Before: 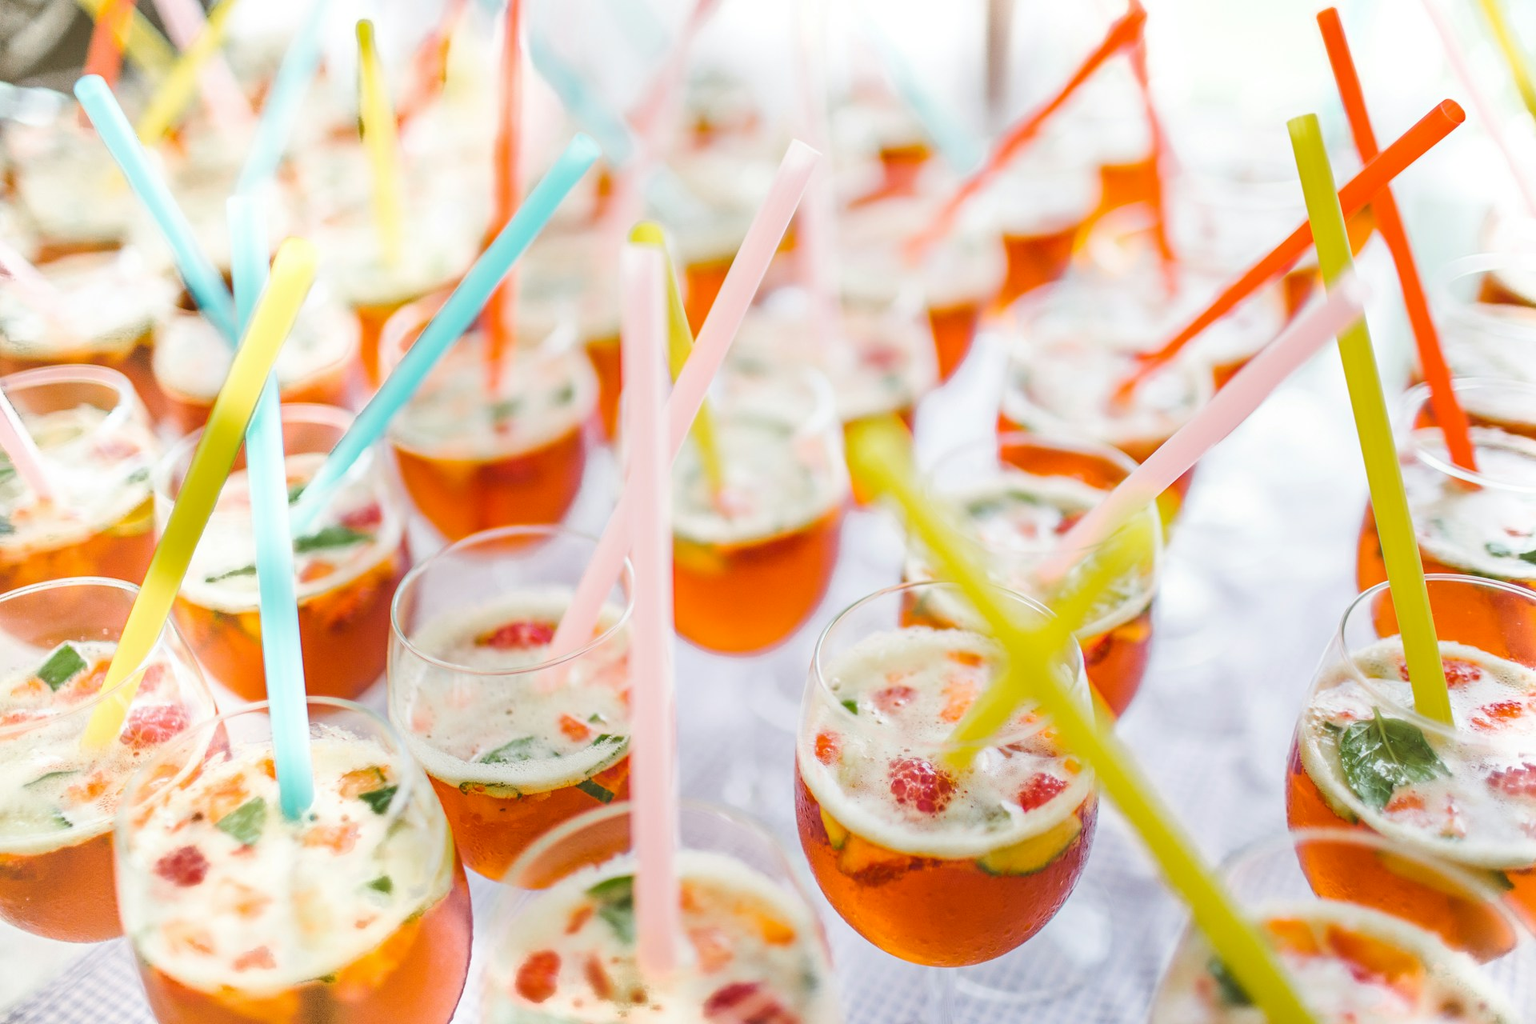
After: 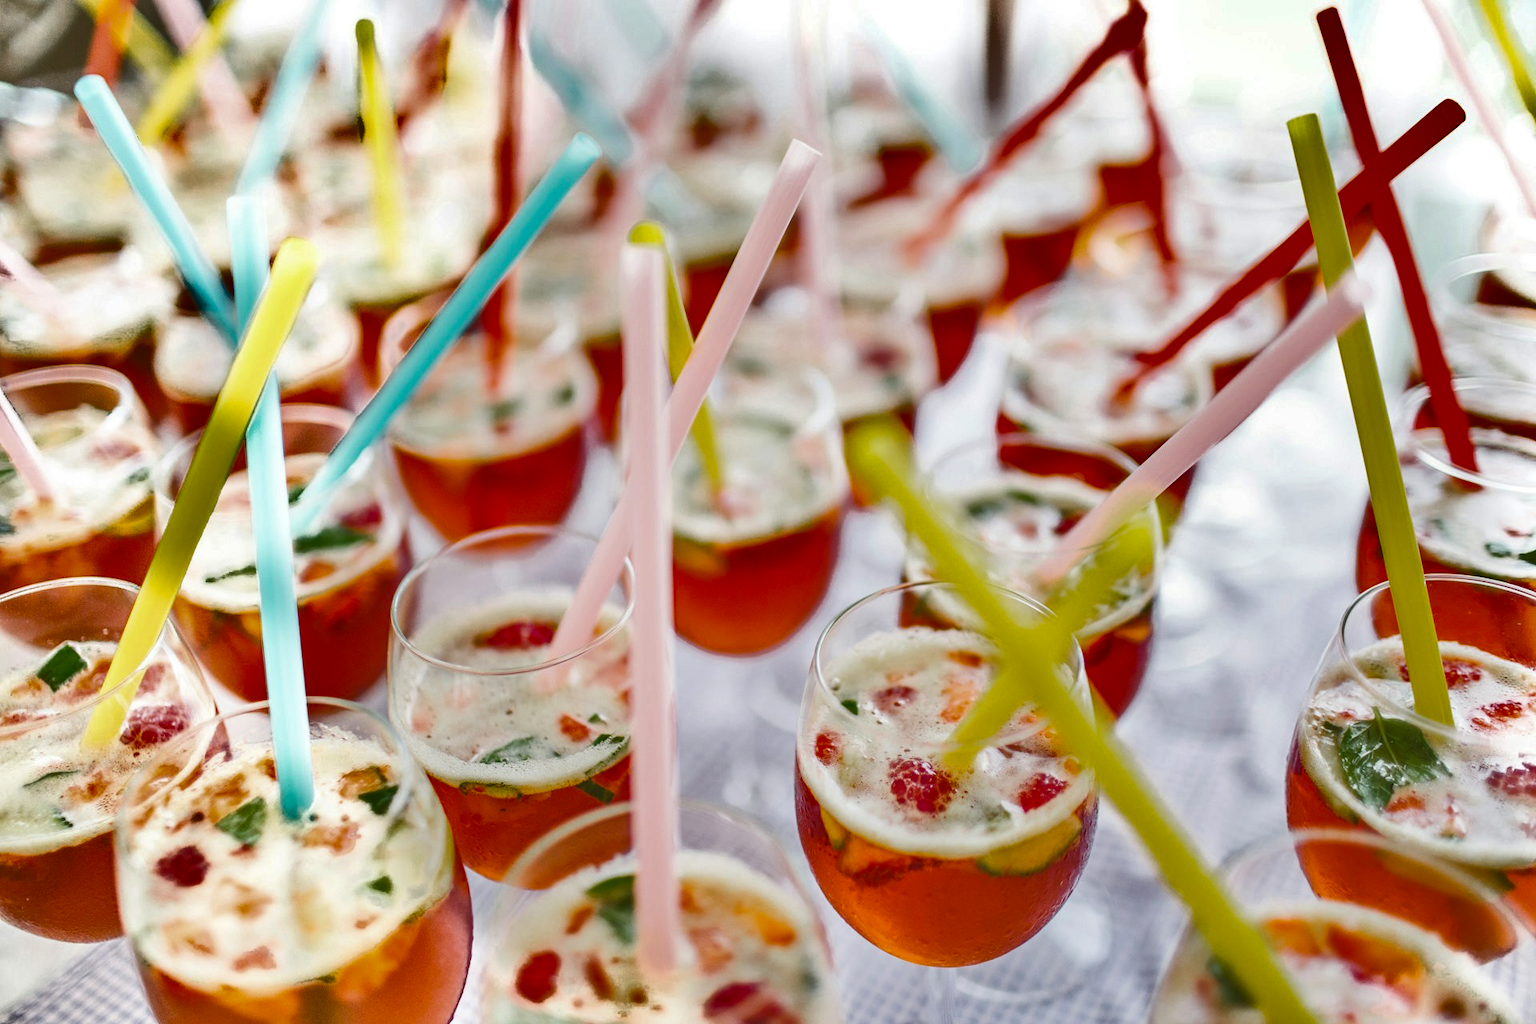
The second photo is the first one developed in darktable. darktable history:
white balance: red 1, blue 1
shadows and highlights: white point adjustment 0.1, highlights -70, soften with gaussian
